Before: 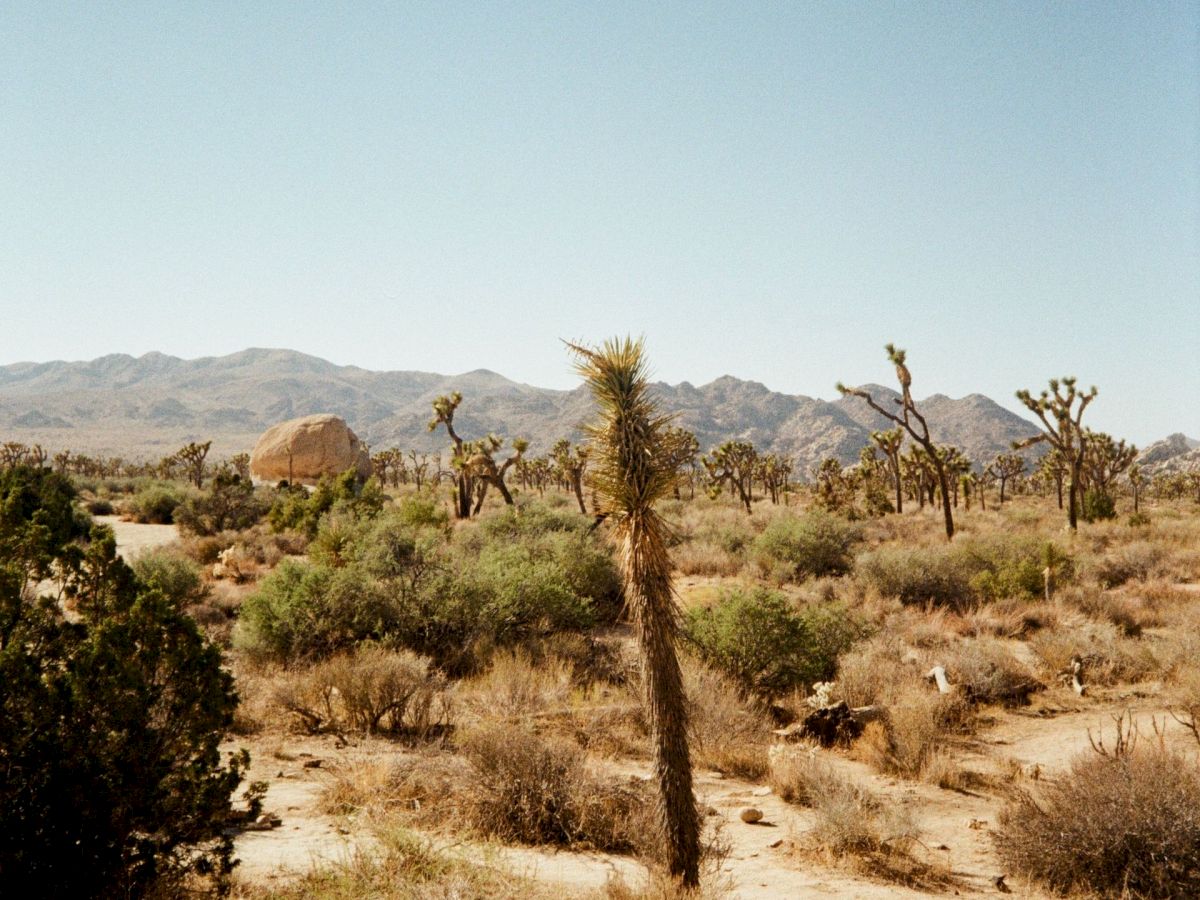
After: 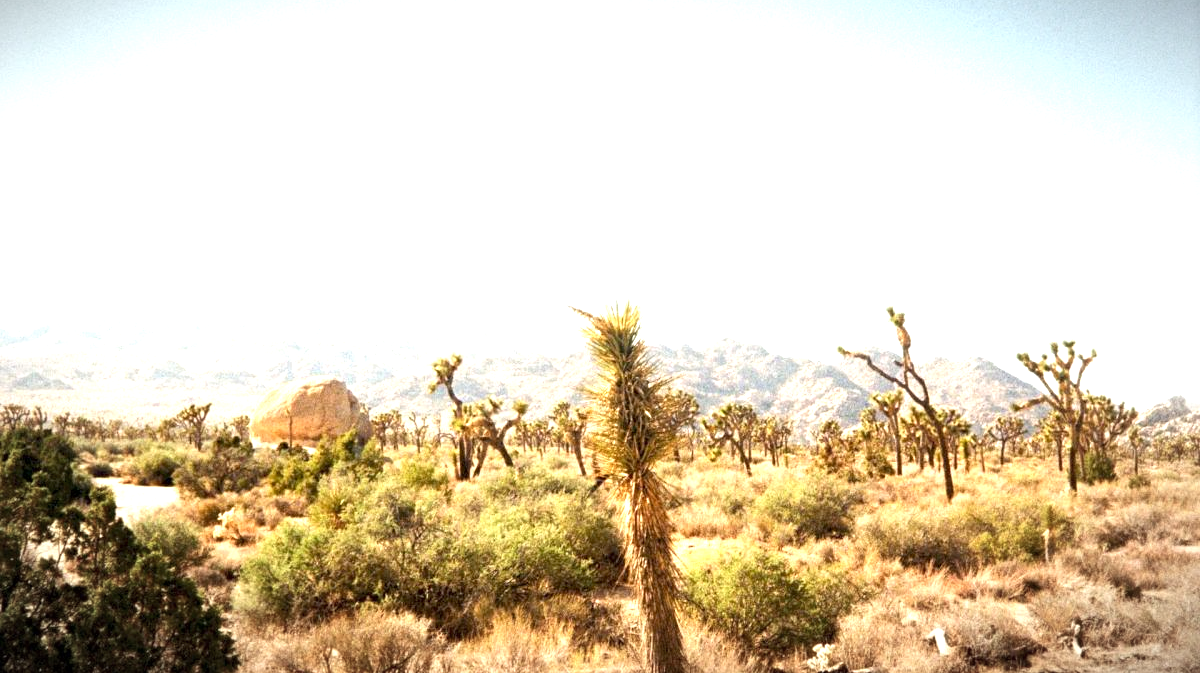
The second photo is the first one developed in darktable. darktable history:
vignetting: fall-off start 81.86%, fall-off radius 61.78%, brightness -0.683, automatic ratio true, width/height ratio 1.412
exposure: exposure 1.477 EV, compensate highlight preservation false
crop: top 4.296%, bottom 20.886%
